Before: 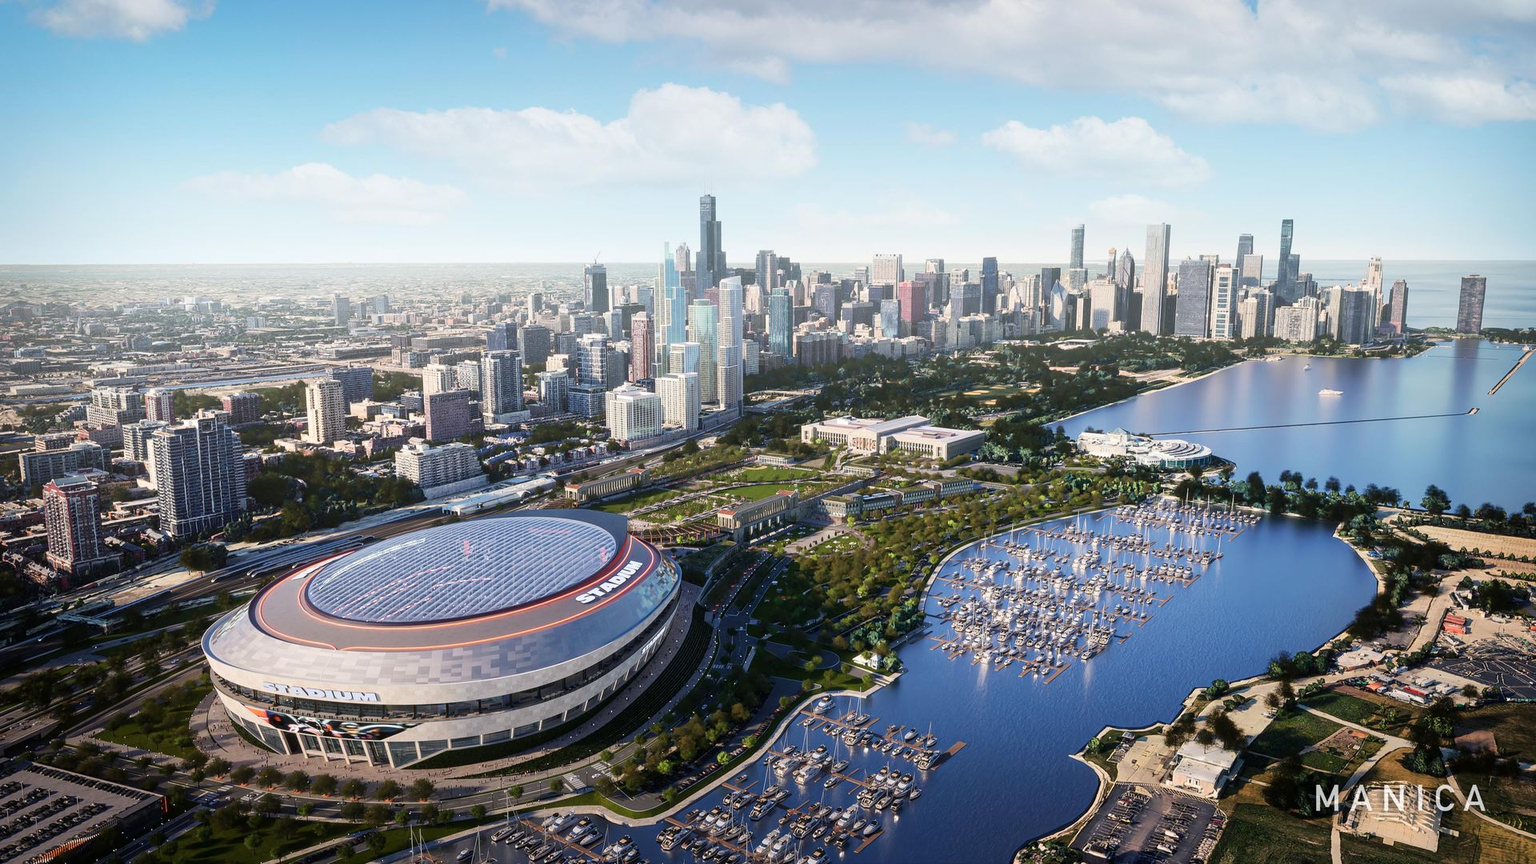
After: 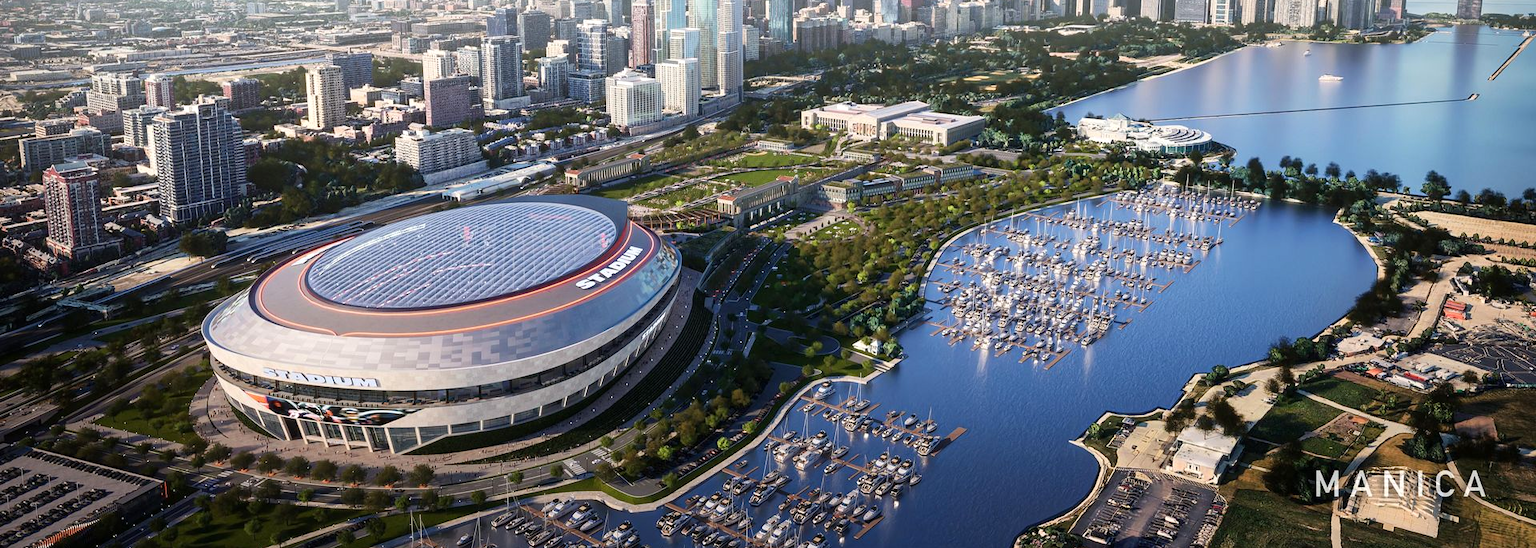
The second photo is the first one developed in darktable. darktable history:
crop and rotate: top 36.47%
exposure: exposure 0.128 EV, compensate highlight preservation false
